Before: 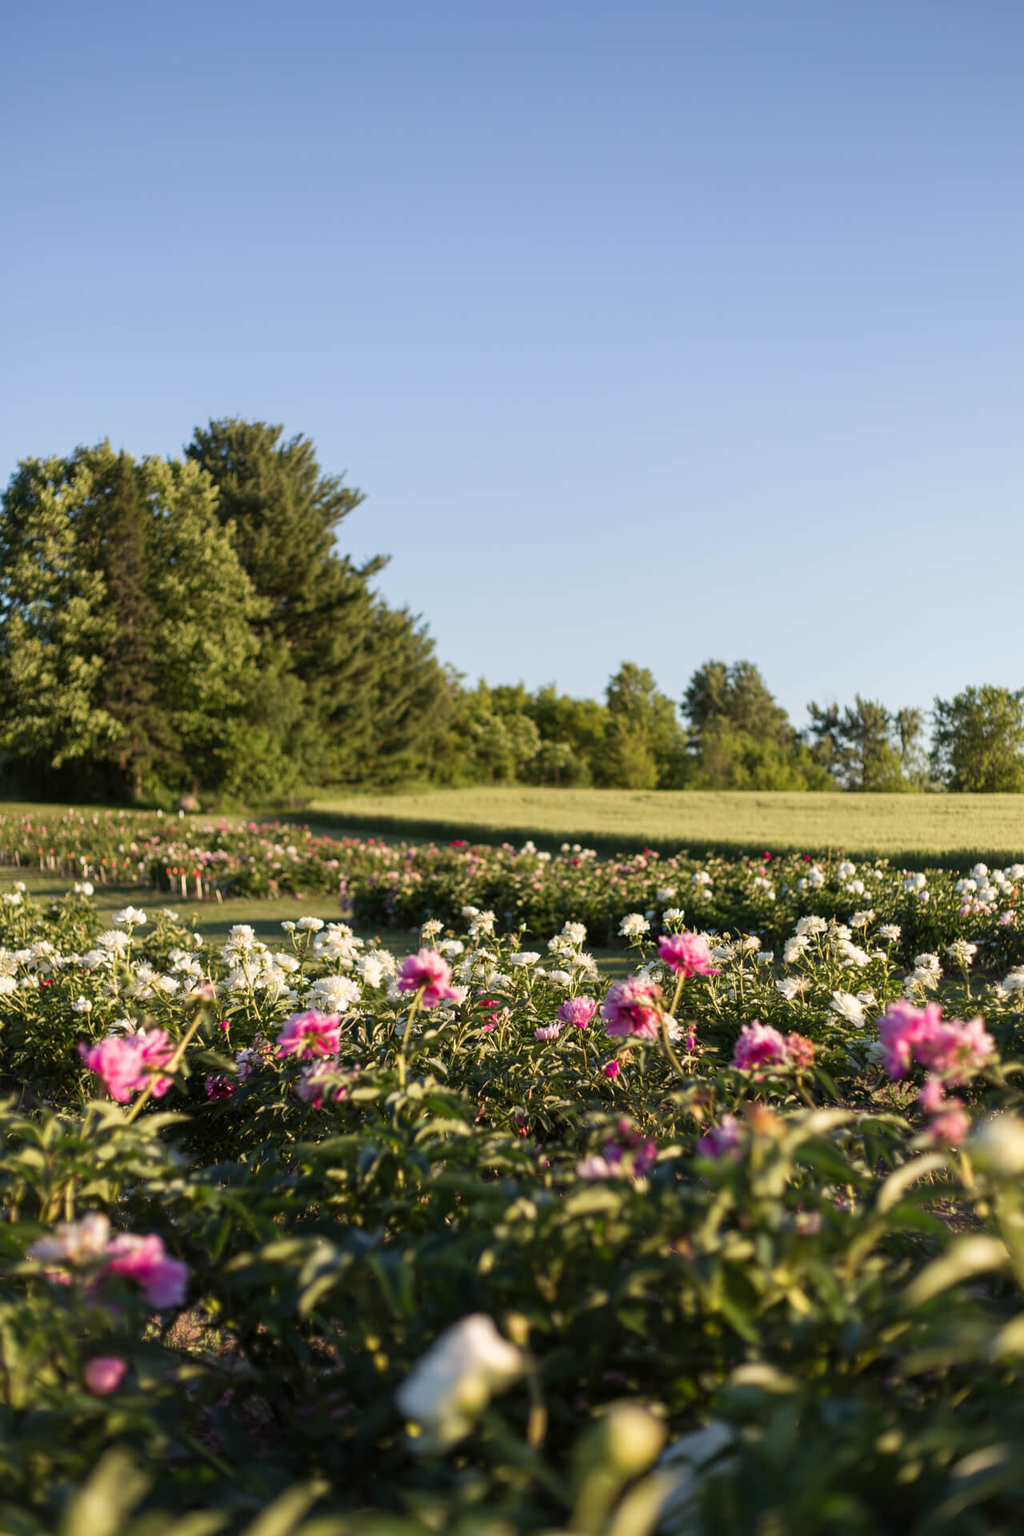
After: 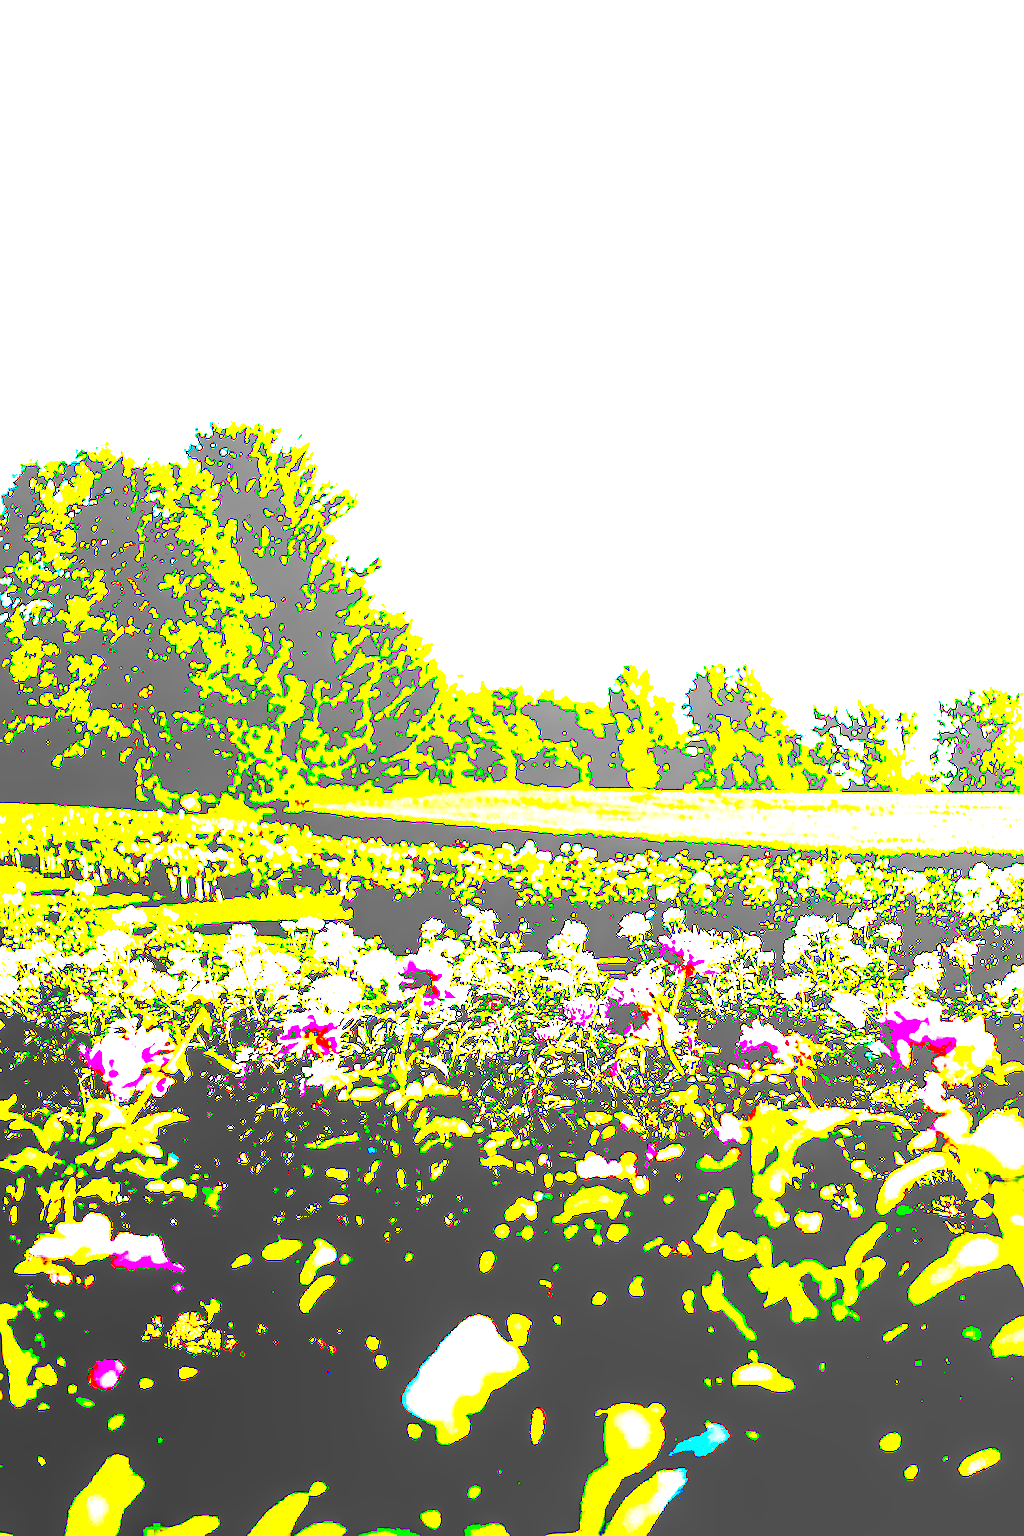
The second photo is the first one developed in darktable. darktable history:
sharpen: on, module defaults
exposure: black level correction 0.1, exposure 3 EV, compensate highlight preservation false
local contrast: detail 142%
